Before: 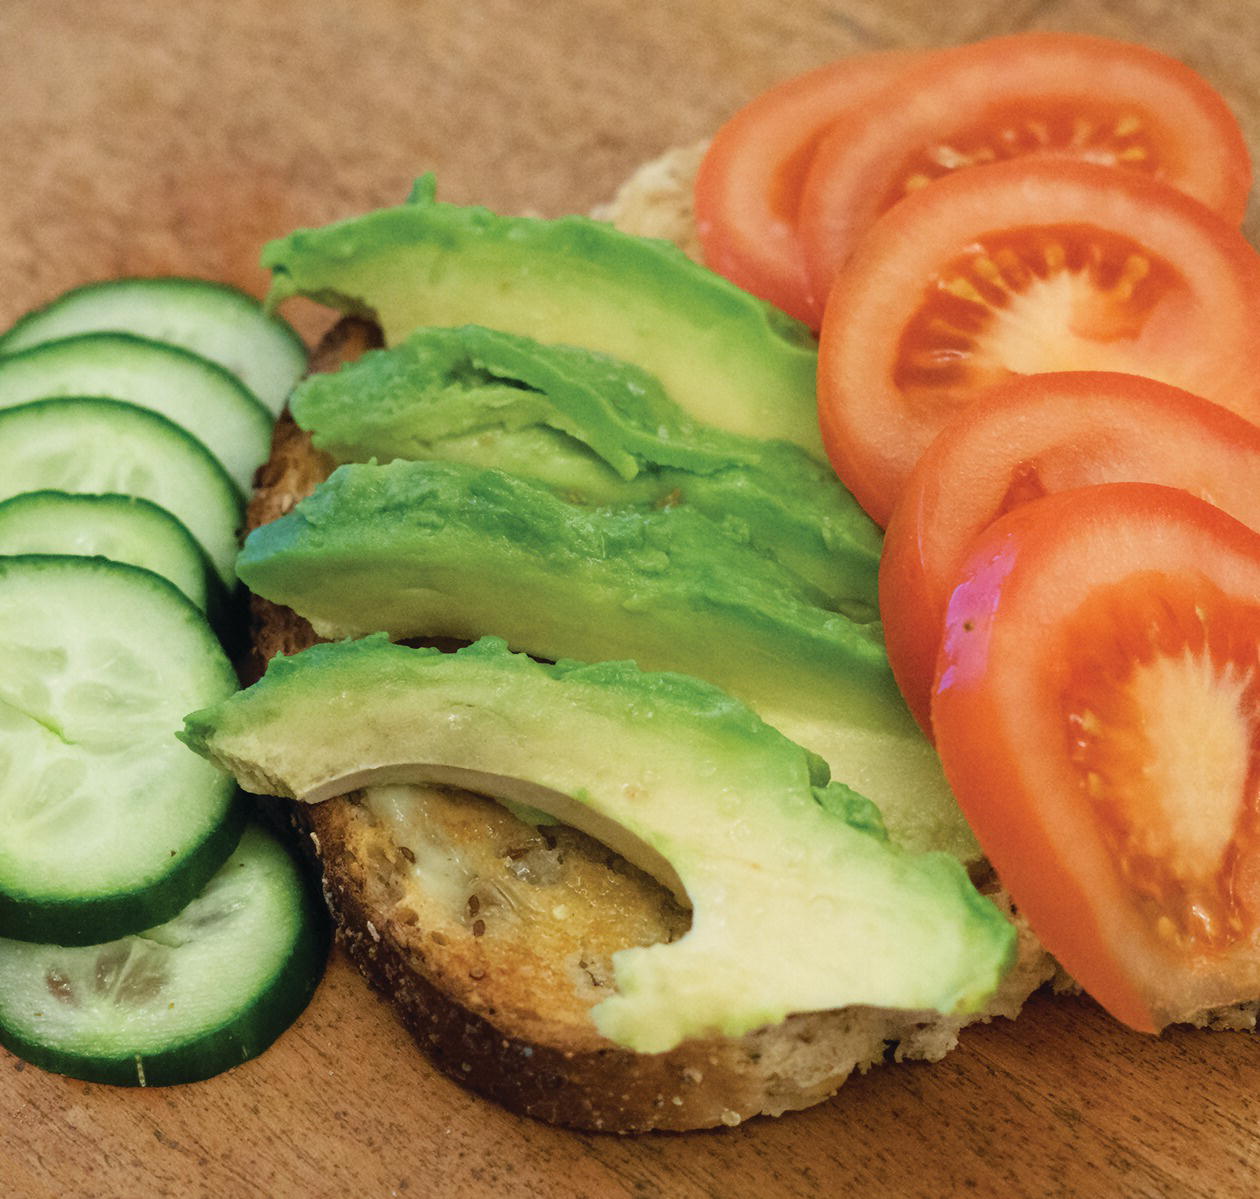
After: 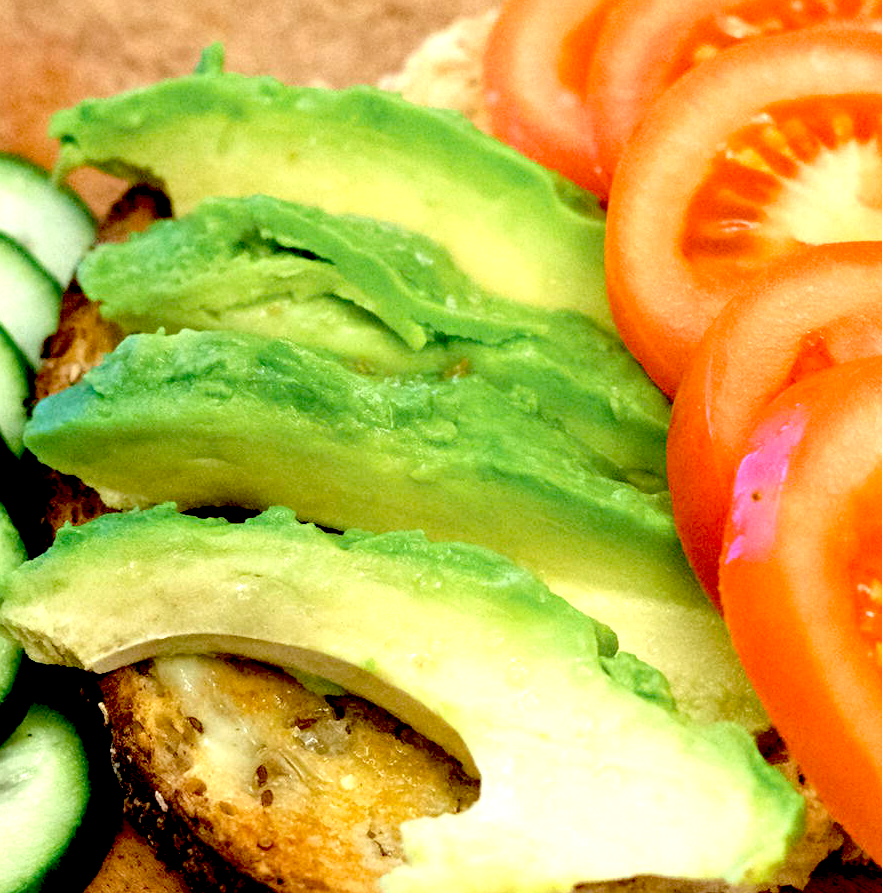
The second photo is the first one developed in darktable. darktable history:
tone equalizer: edges refinement/feathering 500, mask exposure compensation -1.57 EV, preserve details no
crop and rotate: left 16.9%, top 10.883%, right 13.034%, bottom 14.561%
exposure: black level correction 0.035, exposure 0.903 EV, compensate highlight preservation false
